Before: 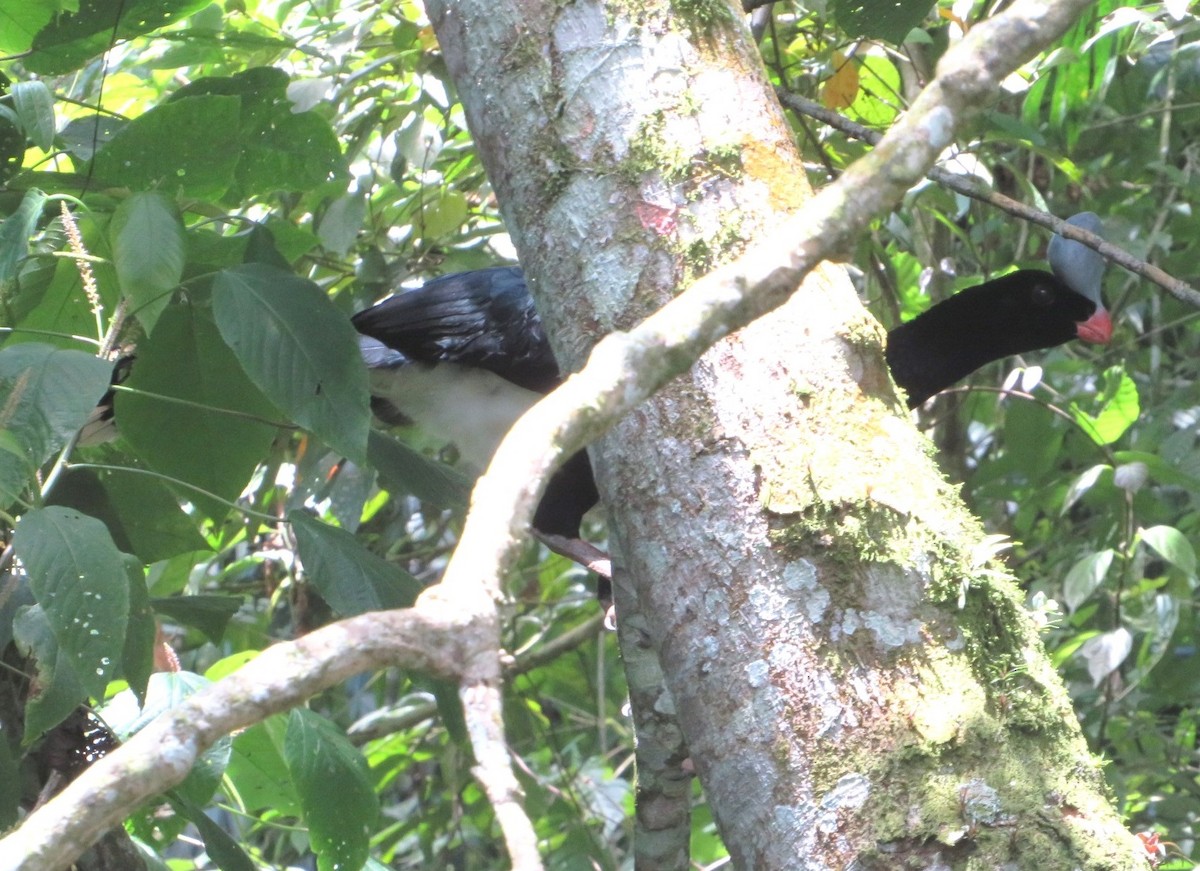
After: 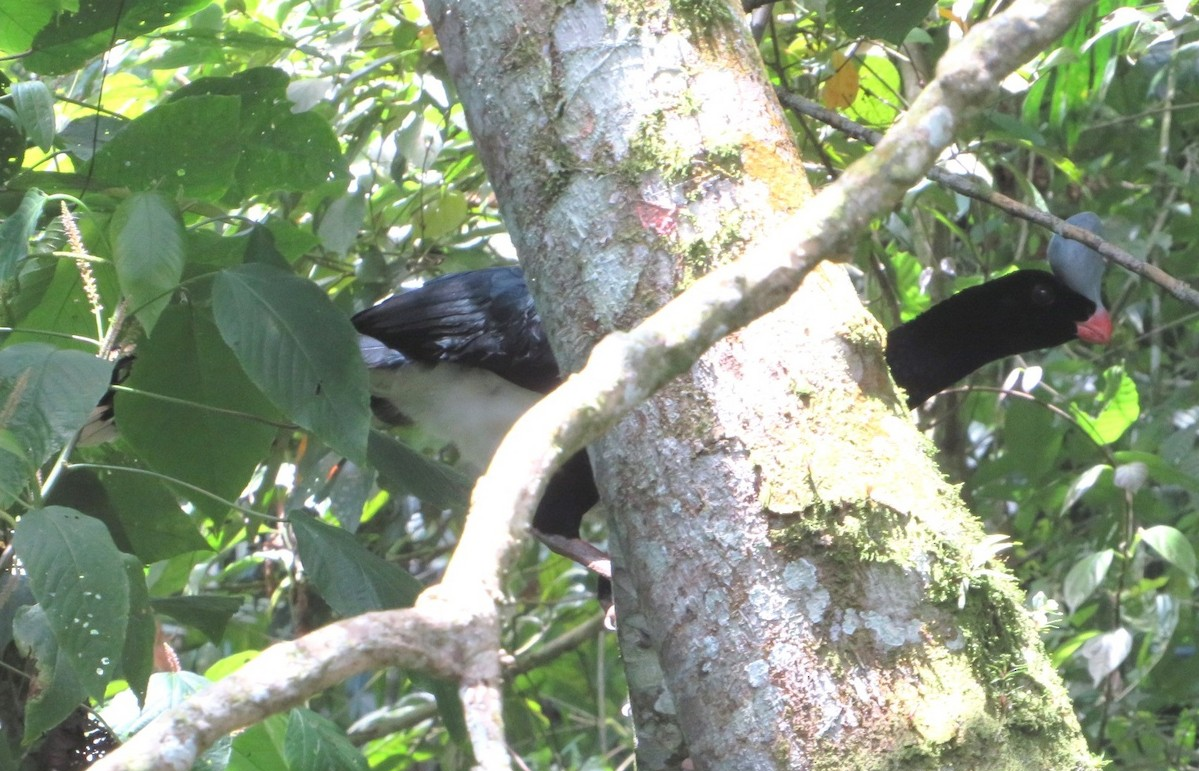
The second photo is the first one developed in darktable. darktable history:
crop and rotate: top 0%, bottom 11.367%
